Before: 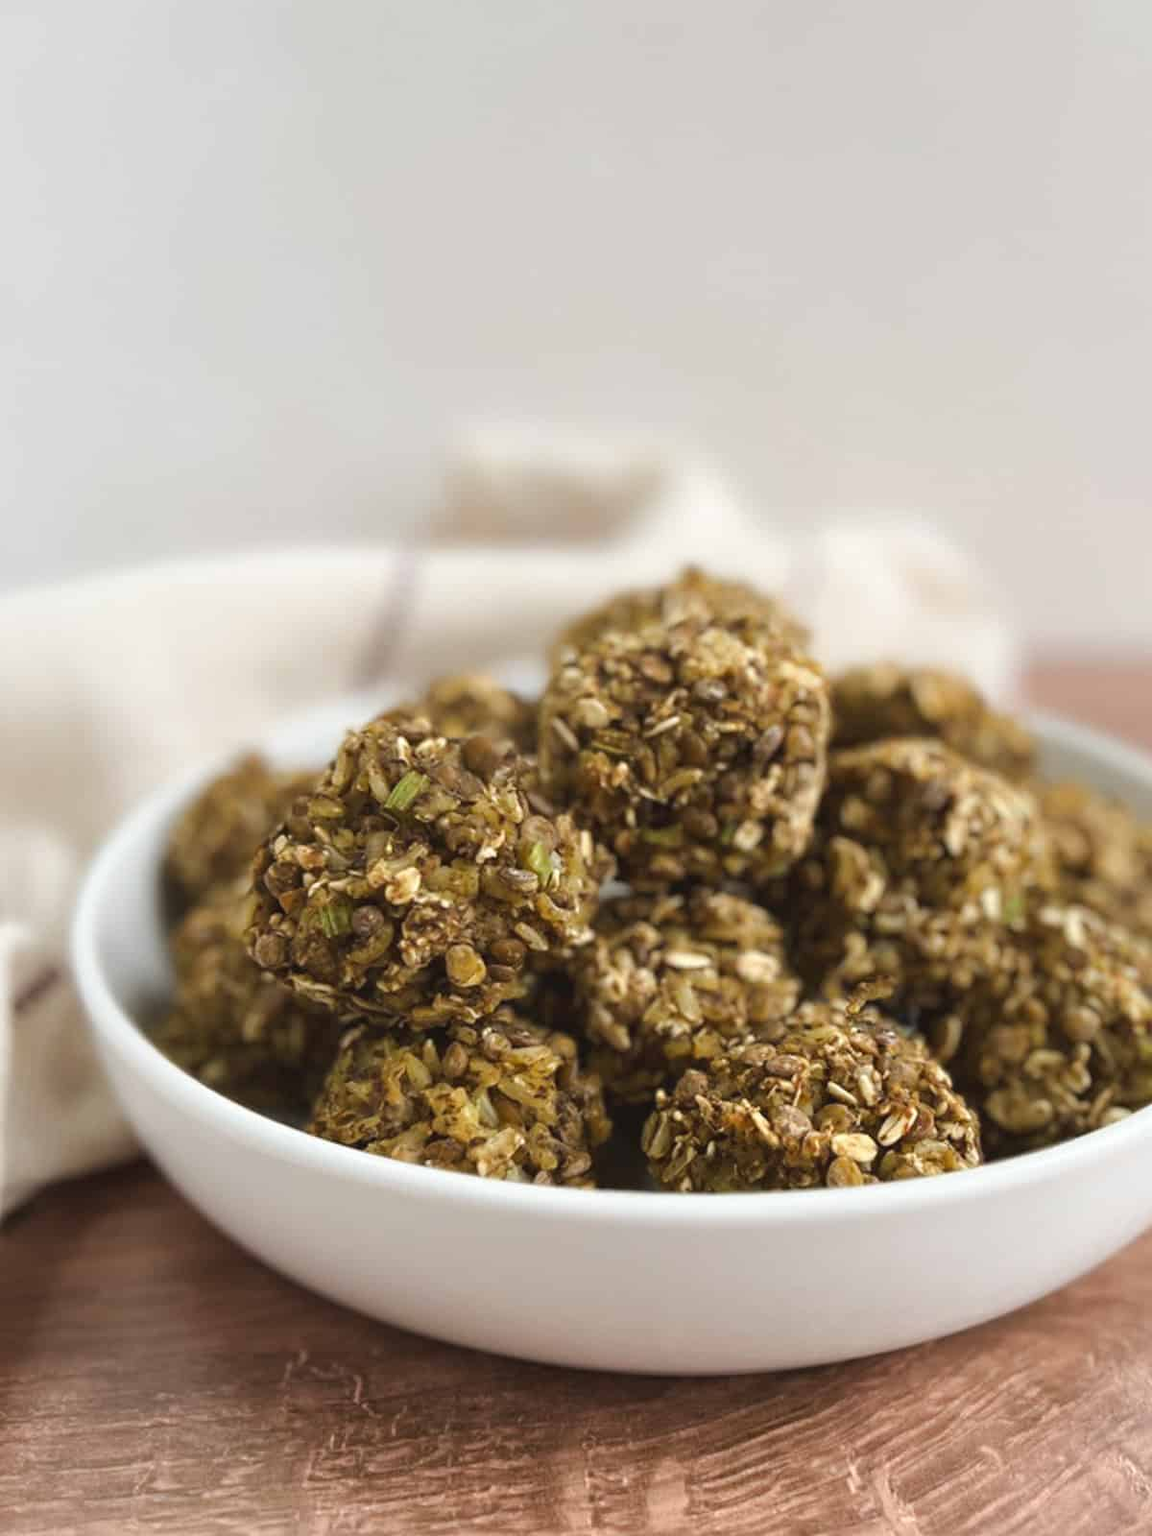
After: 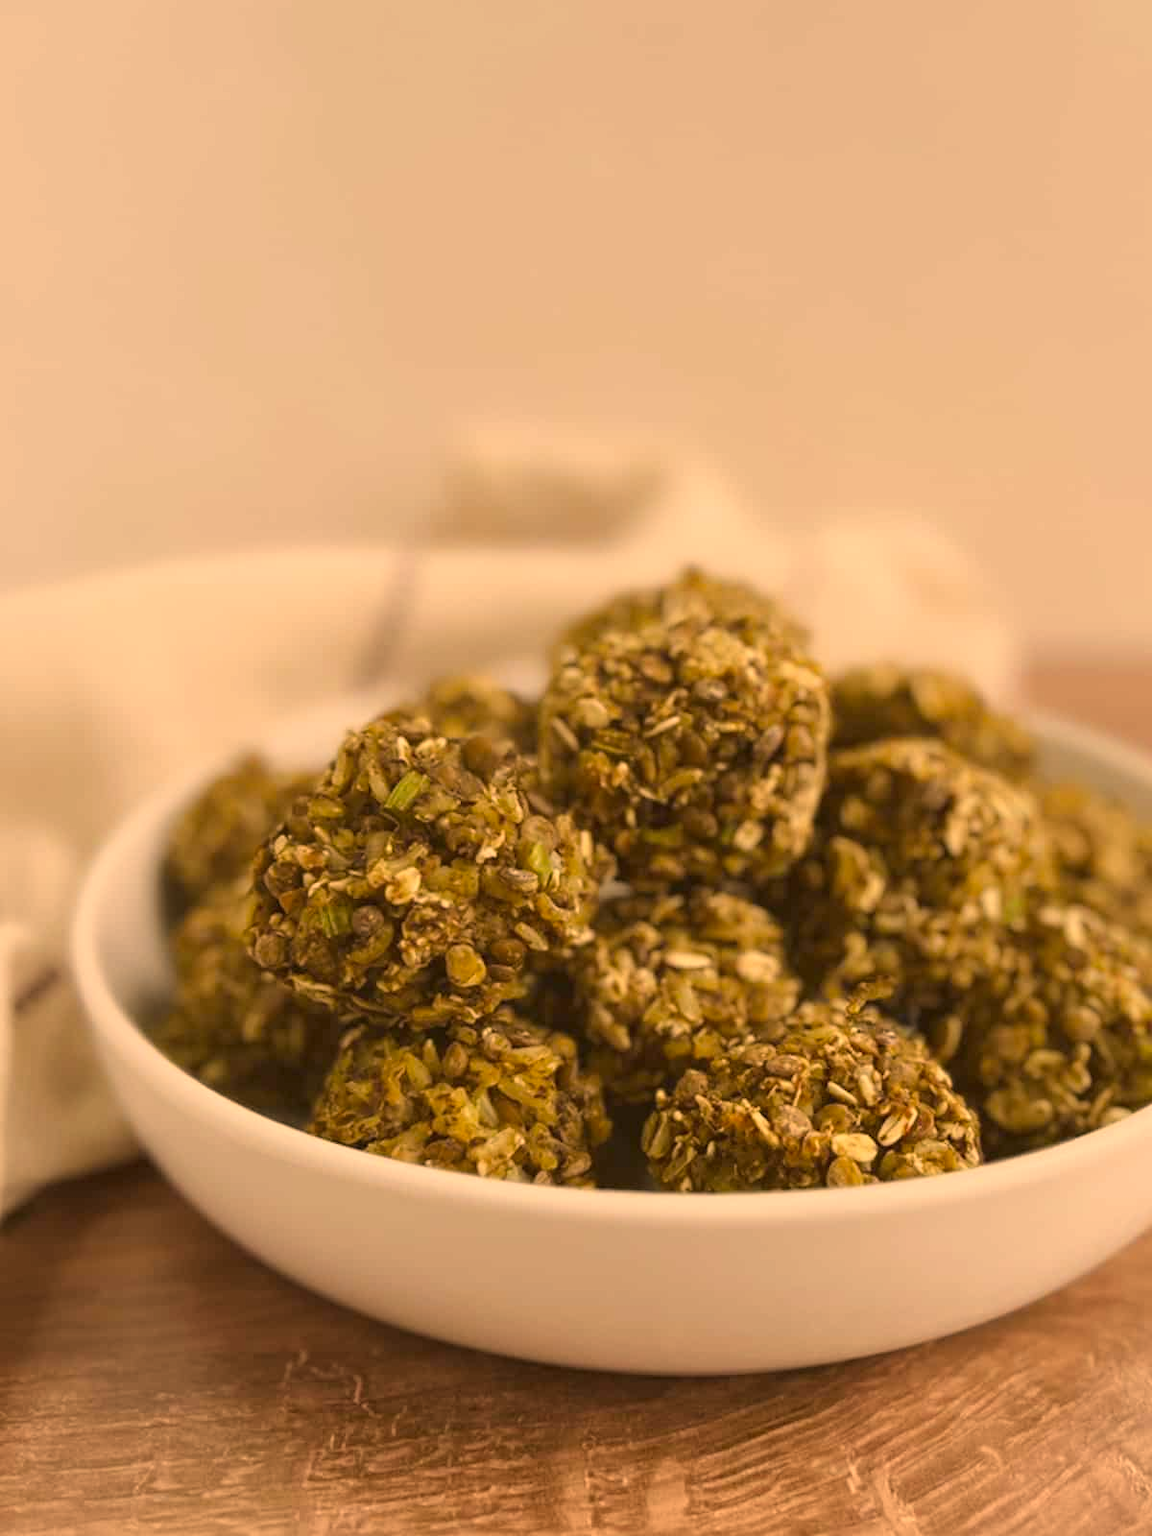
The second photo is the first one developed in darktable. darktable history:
color correction: highlights a* 17.94, highlights b* 35.39, shadows a* 1.48, shadows b* 6.42, saturation 1.01
color balance: contrast -15%
